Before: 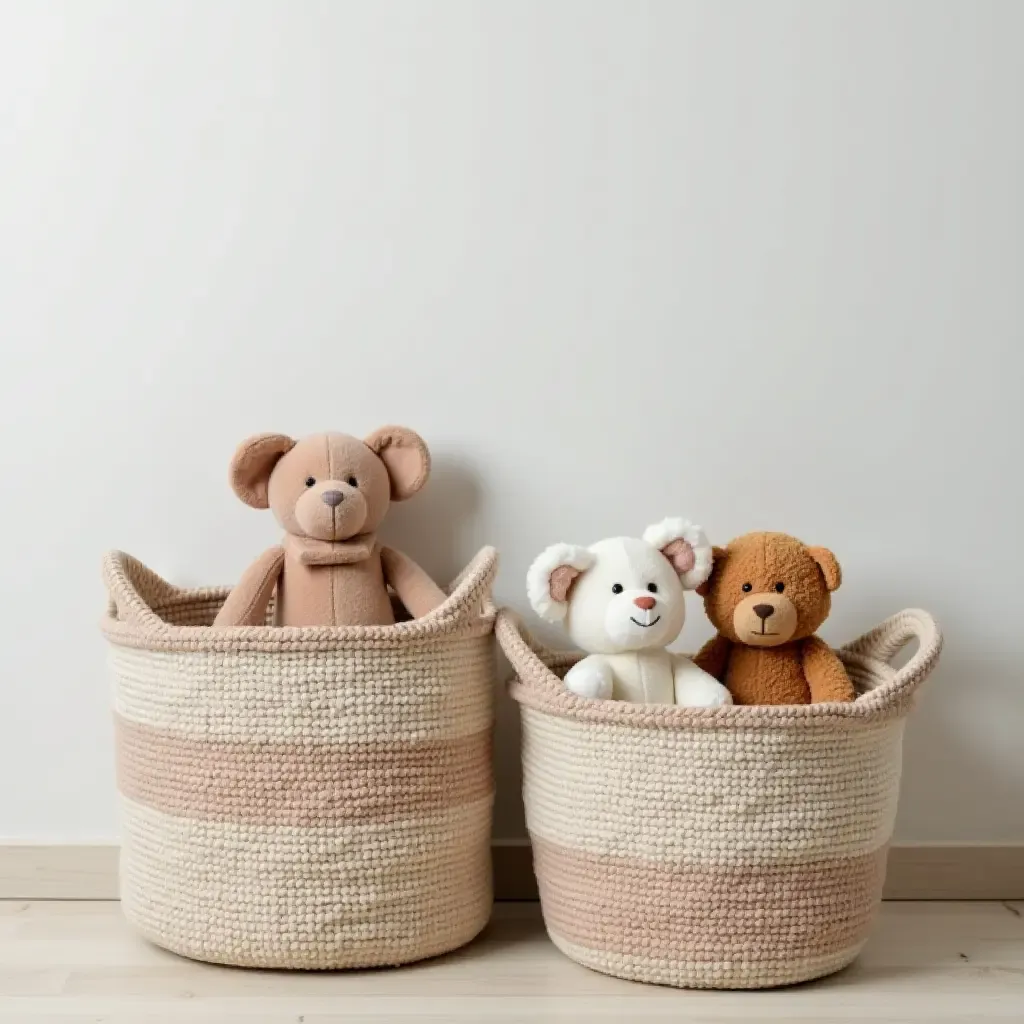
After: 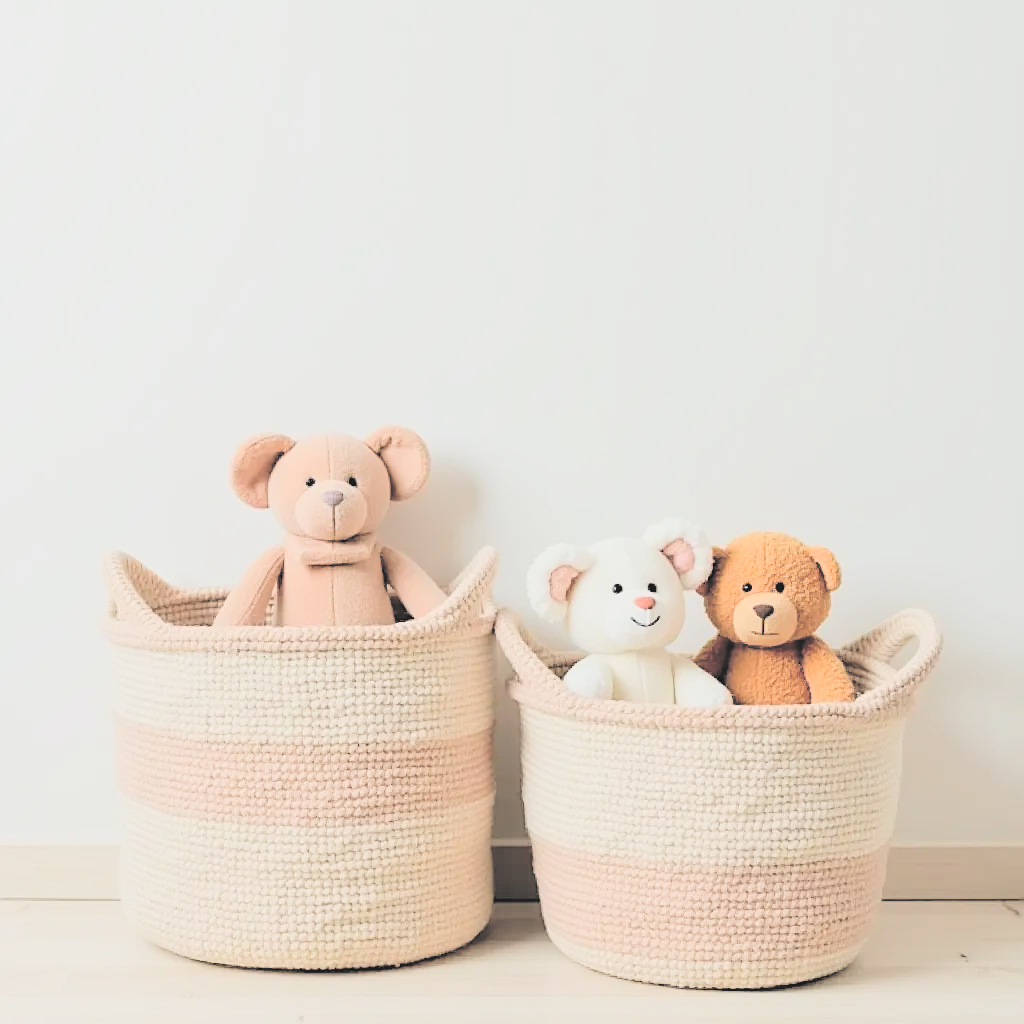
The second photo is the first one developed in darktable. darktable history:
sharpen: on, module defaults
filmic rgb: black relative exposure -7.65 EV, white relative exposure 4.56 EV, hardness 3.61
contrast brightness saturation: brightness 0.991
